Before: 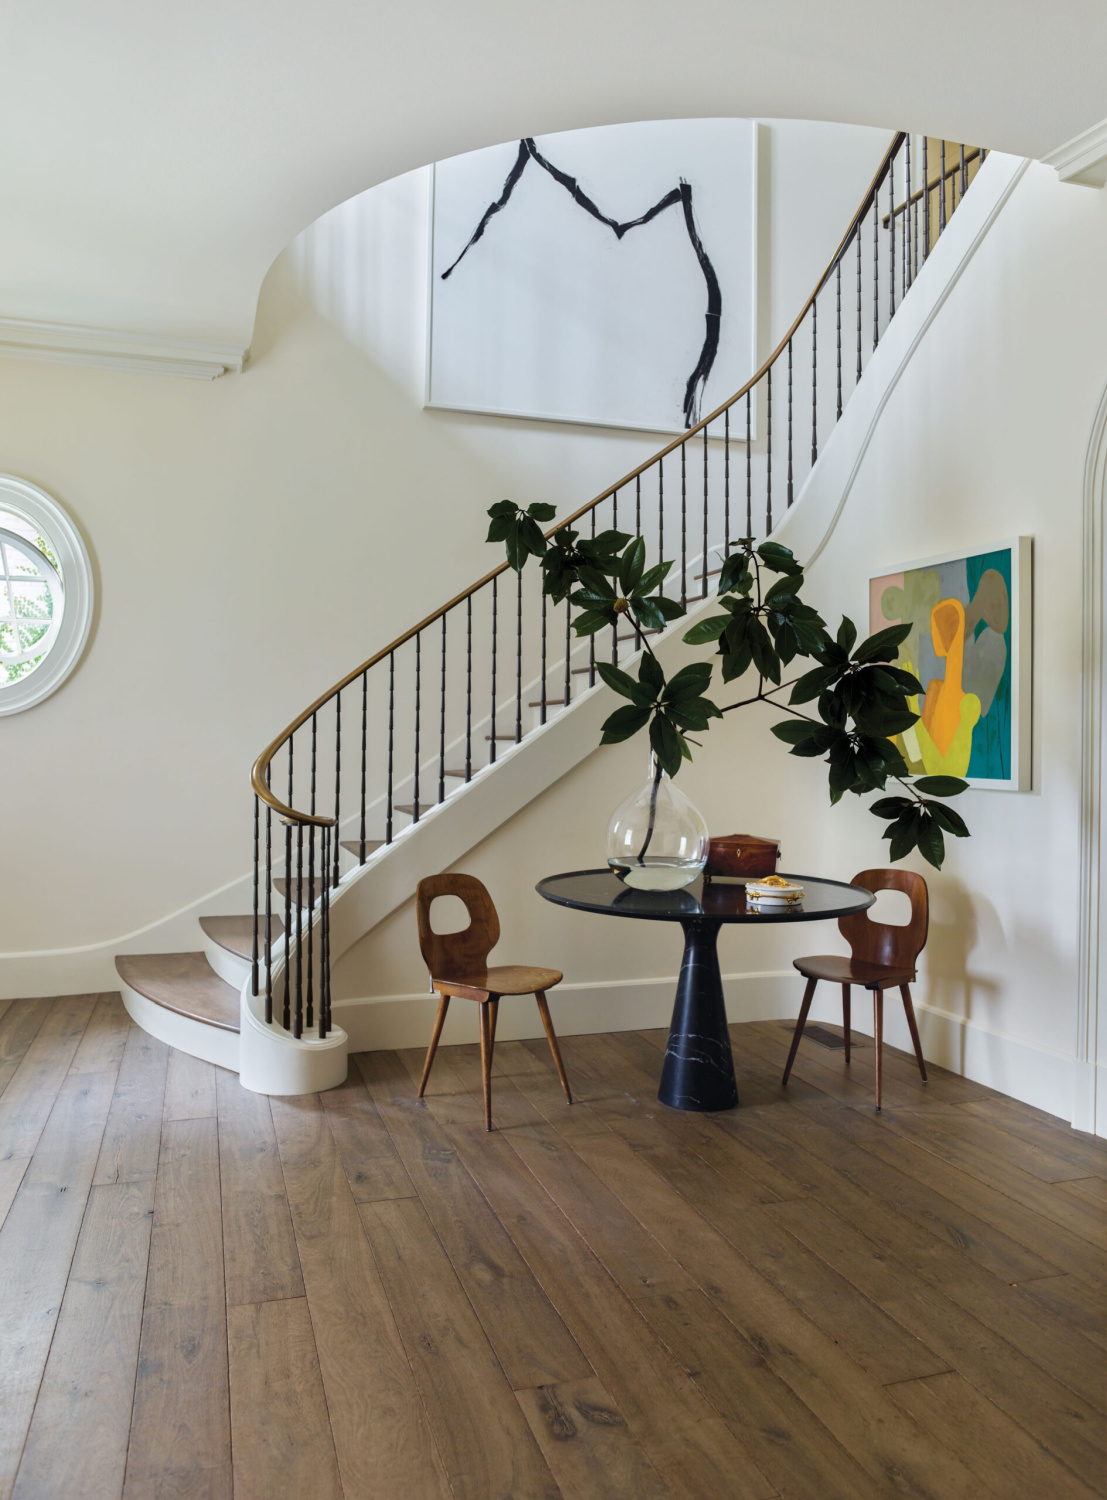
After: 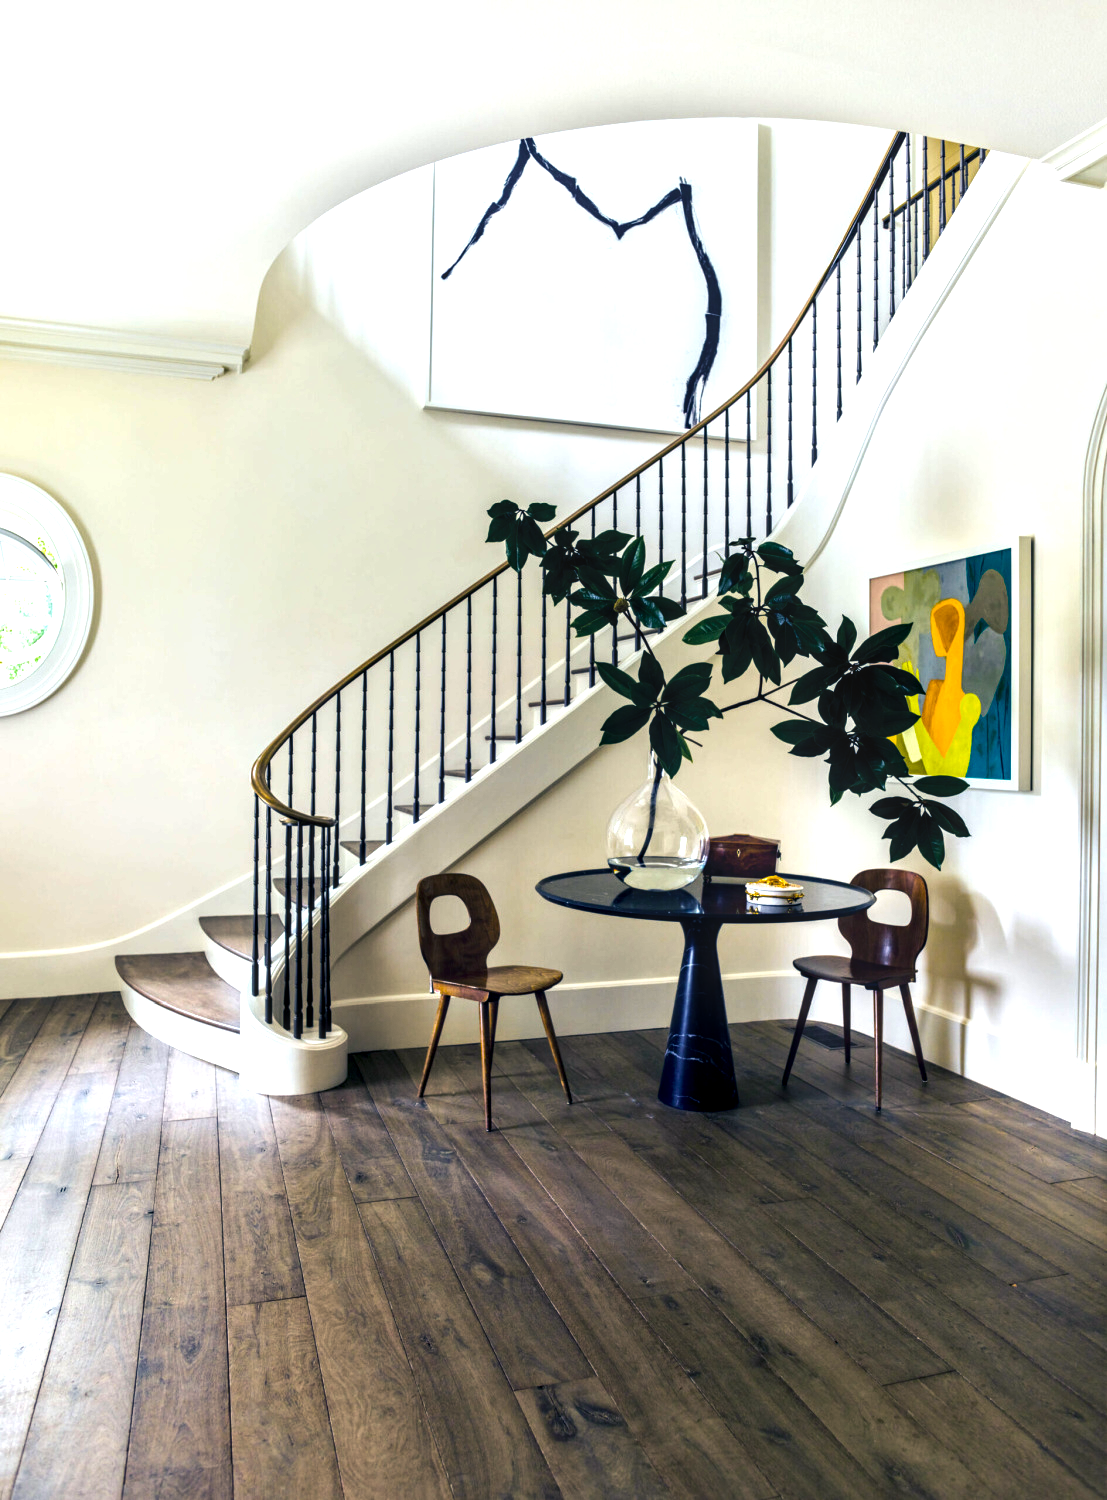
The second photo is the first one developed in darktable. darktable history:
local contrast: detail 142%
tone equalizer: -8 EV -0.436 EV, -7 EV -0.405 EV, -6 EV -0.333 EV, -5 EV -0.19 EV, -3 EV 0.204 EV, -2 EV 0.35 EV, -1 EV 0.373 EV, +0 EV 0.437 EV, edges refinement/feathering 500, mask exposure compensation -1.57 EV, preserve details no
color balance rgb: shadows lift › luminance -41.007%, shadows lift › chroma 14.276%, shadows lift › hue 259.44°, perceptual saturation grading › global saturation 25.549%, perceptual brilliance grading › highlights 16.326%, perceptual brilliance grading › mid-tones 6.387%, perceptual brilliance grading › shadows -15.531%, global vibrance 20%
